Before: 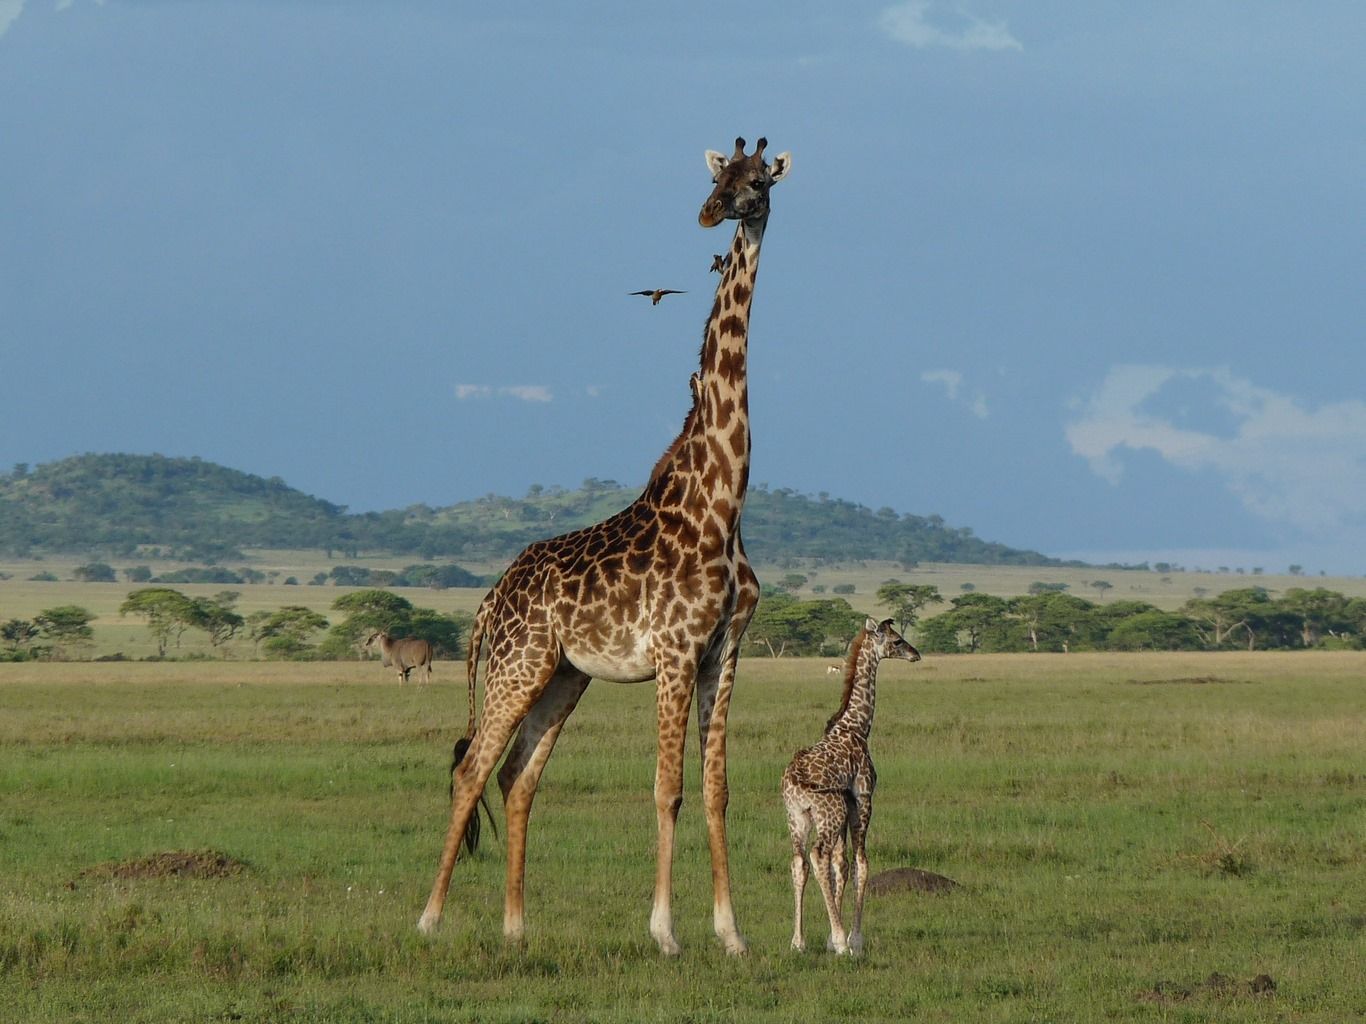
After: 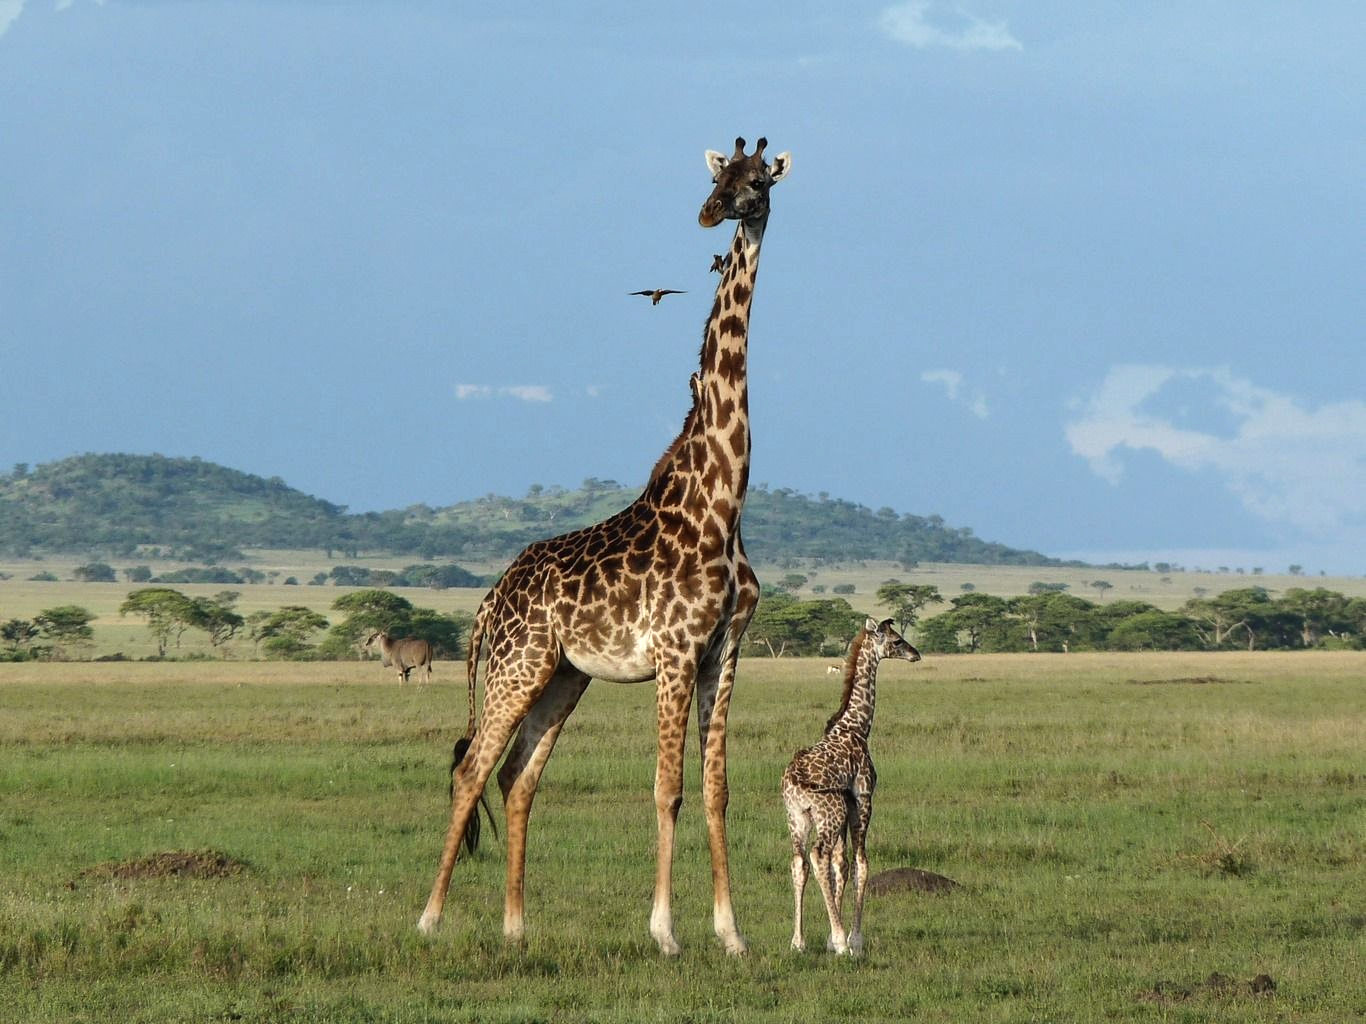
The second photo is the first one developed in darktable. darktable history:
contrast brightness saturation: saturation -0.05
exposure: exposure 0.2 EV, compensate highlight preservation false
tone equalizer: -8 EV -0.417 EV, -7 EV -0.389 EV, -6 EV -0.333 EV, -5 EV -0.222 EV, -3 EV 0.222 EV, -2 EV 0.333 EV, -1 EV 0.389 EV, +0 EV 0.417 EV, edges refinement/feathering 500, mask exposure compensation -1.57 EV, preserve details no
